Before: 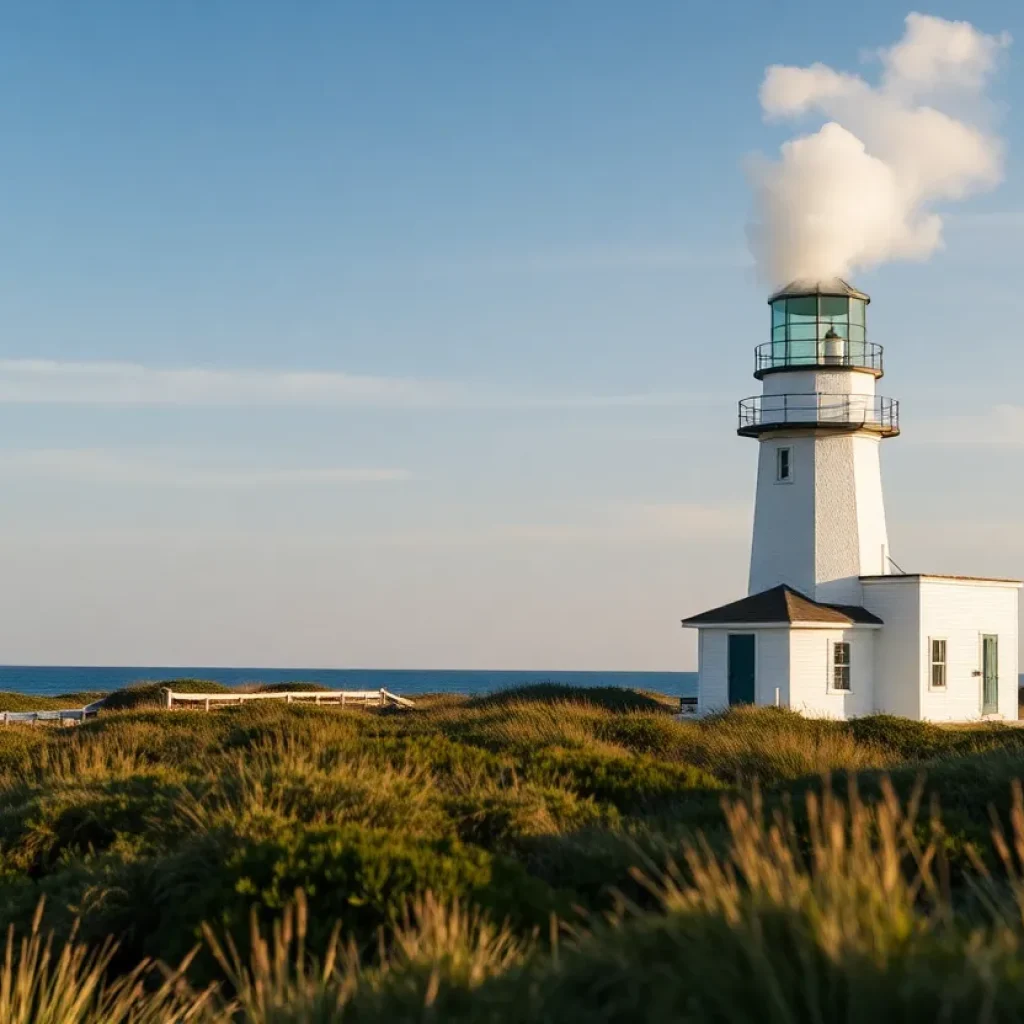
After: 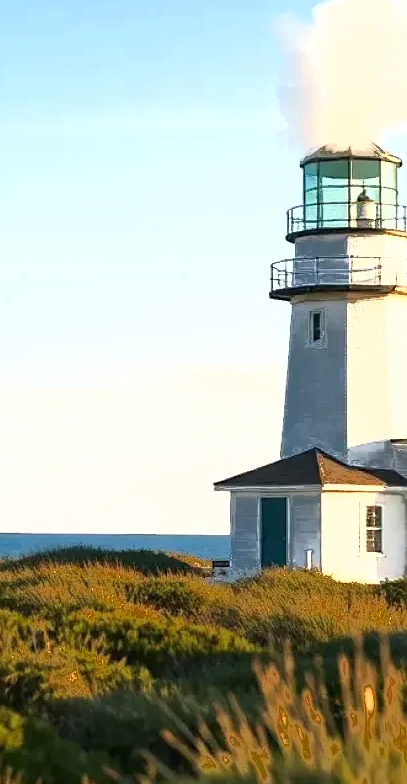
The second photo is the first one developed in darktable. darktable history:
exposure: black level correction 0, exposure 1.1 EV, compensate exposure bias true, compensate highlight preservation false
fill light: exposure -0.73 EV, center 0.69, width 2.2
crop: left 45.721%, top 13.393%, right 14.118%, bottom 10.01%
sharpen: radius 1.864, amount 0.398, threshold 1.271
